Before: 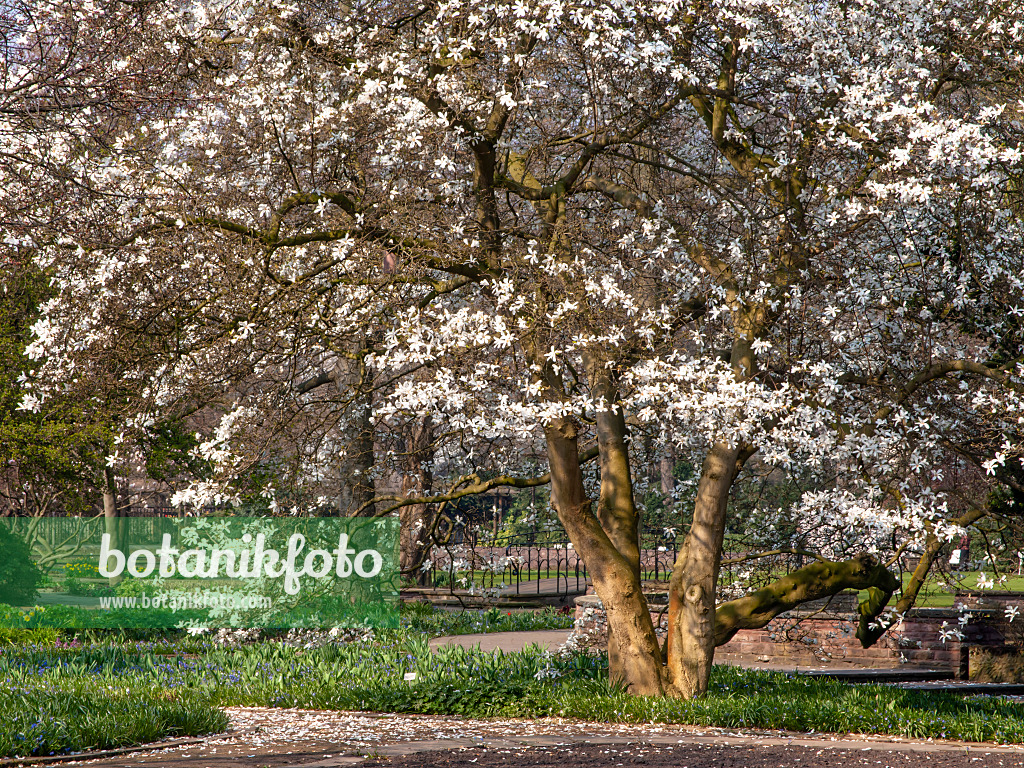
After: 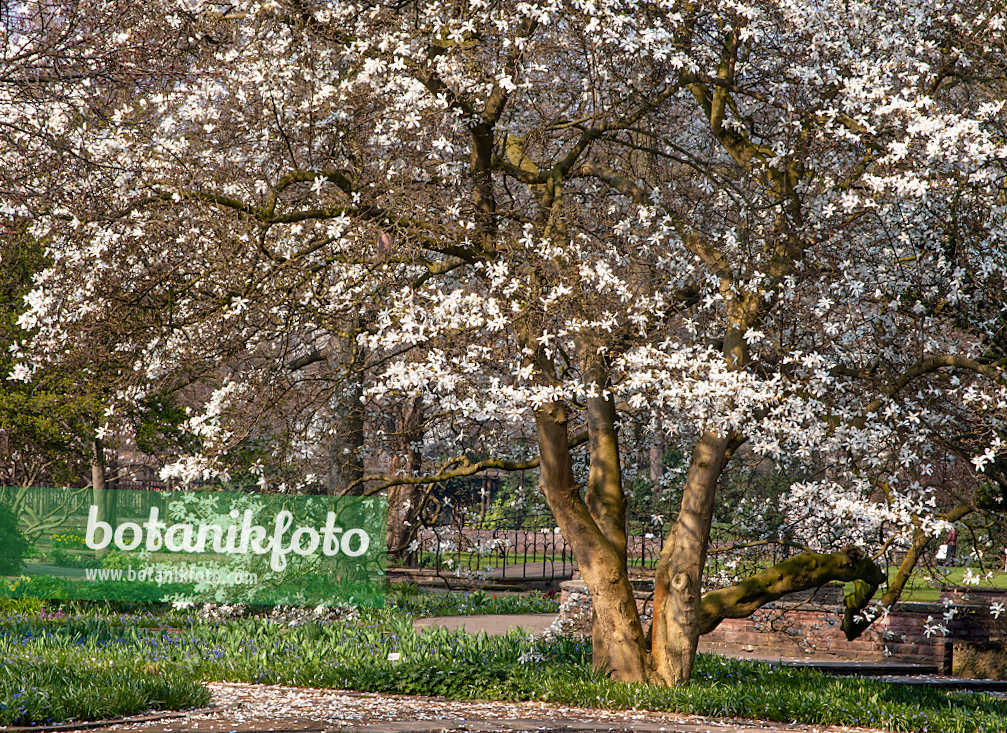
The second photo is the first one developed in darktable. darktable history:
color balance: contrast -0.5%
rotate and perspective: rotation 1.57°, crop left 0.018, crop right 0.982, crop top 0.039, crop bottom 0.961
